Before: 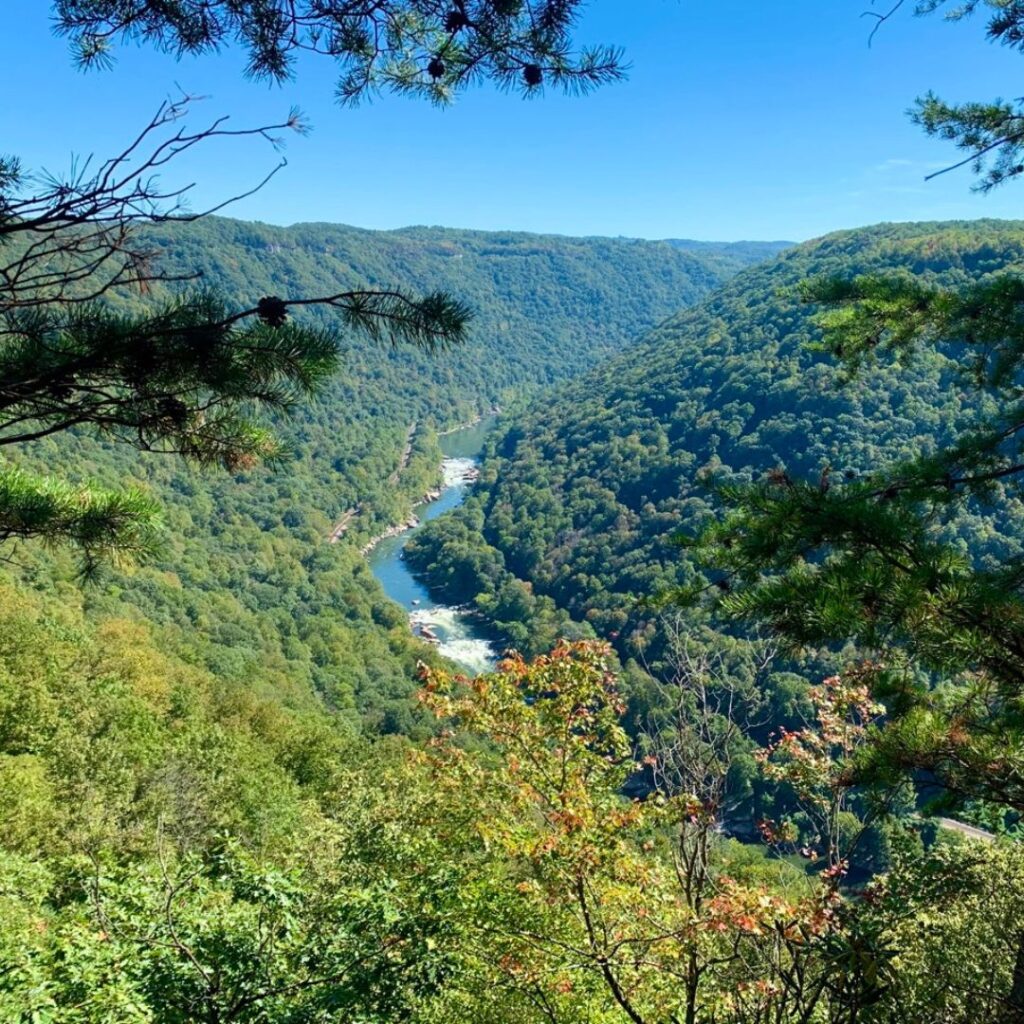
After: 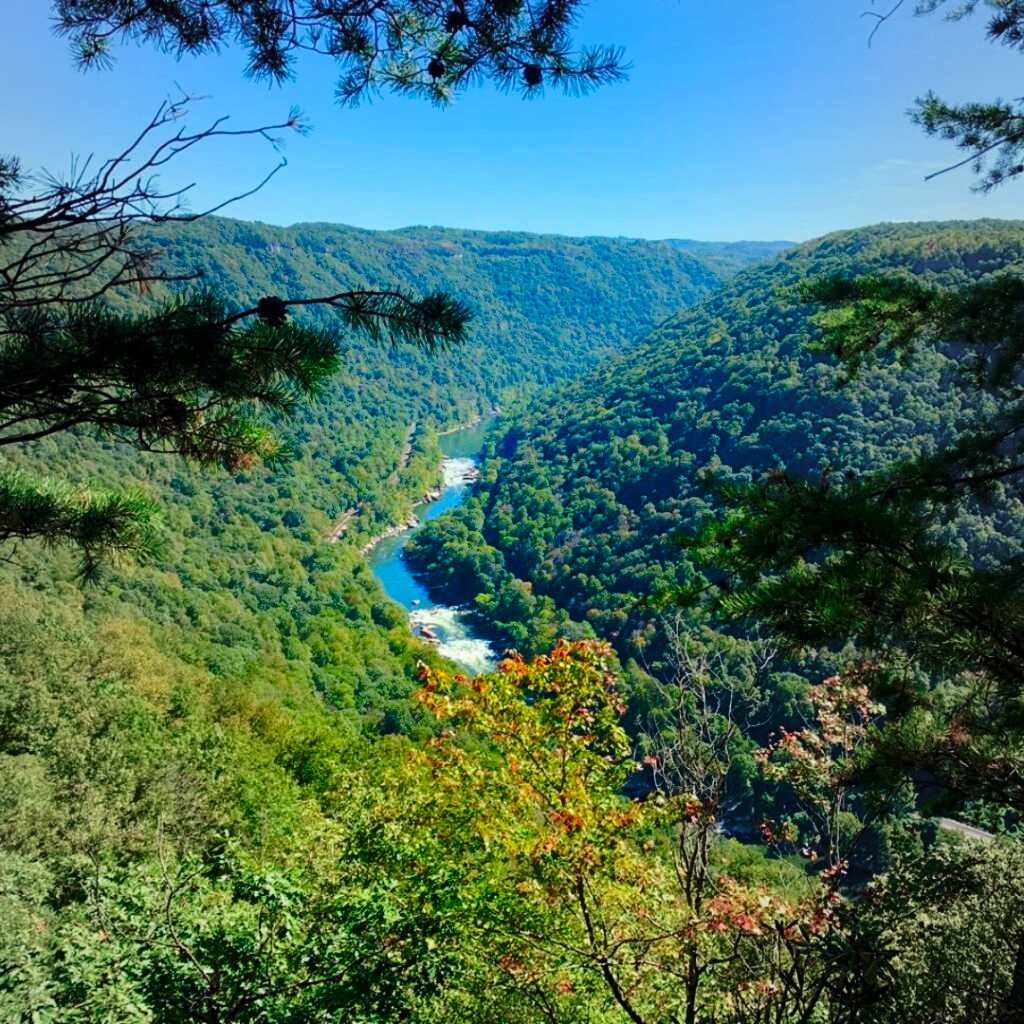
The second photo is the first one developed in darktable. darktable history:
vignetting: fall-off start 18.21%, fall-off radius 137.95%, brightness -0.207, center (-0.078, 0.066), width/height ratio 0.62, shape 0.59
base curve: curves: ch0 [(0, 0) (0.073, 0.04) (0.157, 0.139) (0.492, 0.492) (0.758, 0.758) (1, 1)], preserve colors none
contrast brightness saturation: saturation 0.5
